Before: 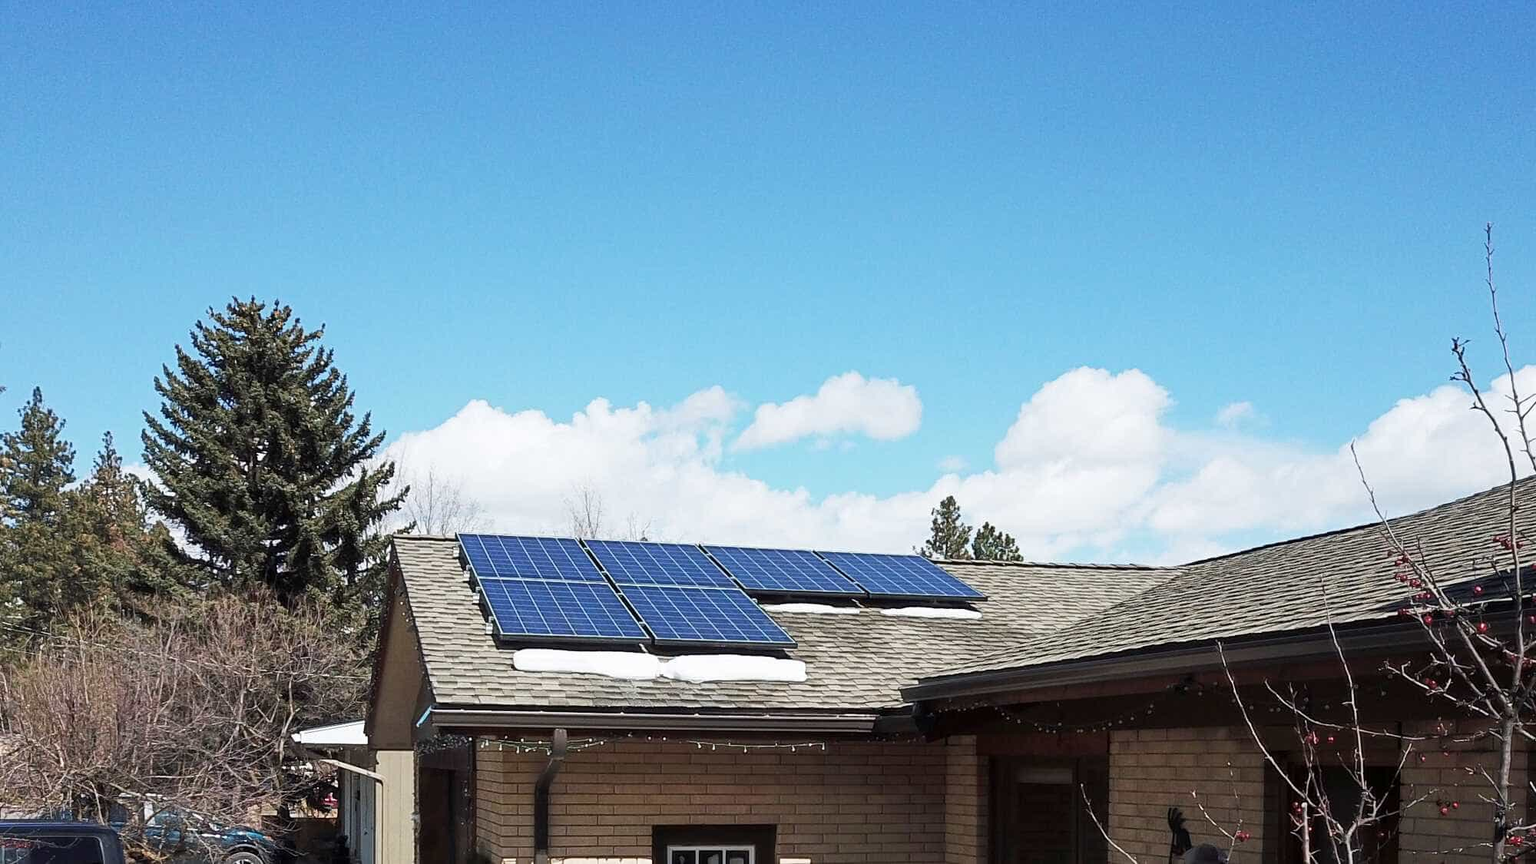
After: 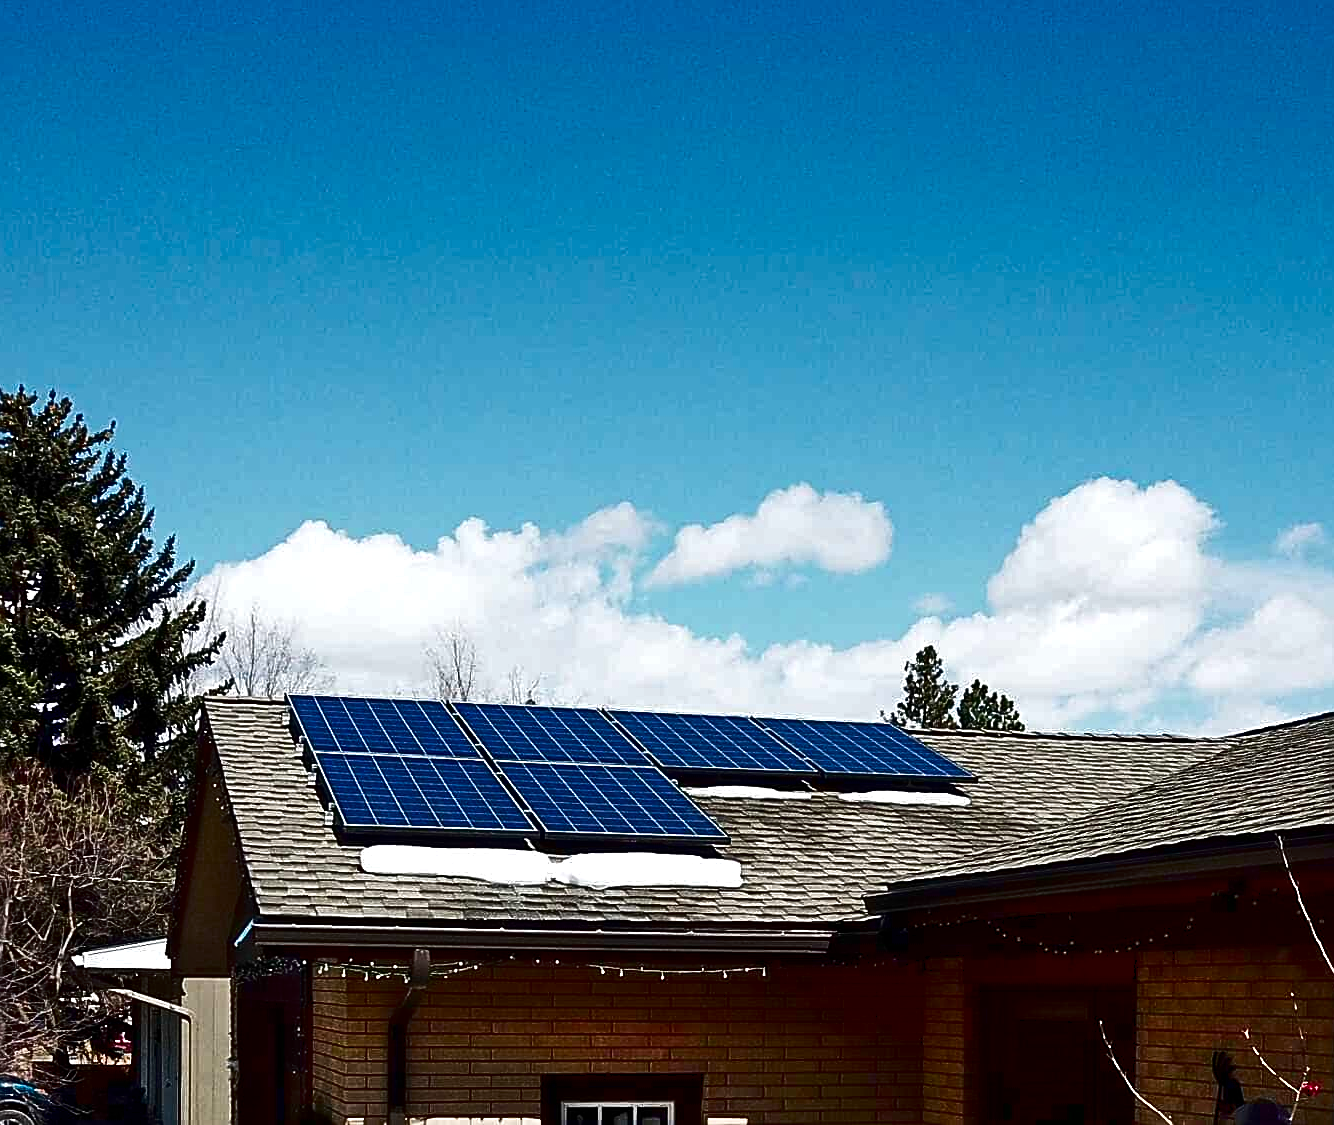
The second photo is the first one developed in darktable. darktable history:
crop and rotate: left 15.446%, right 17.836%
shadows and highlights: radius 44.78, white point adjustment 6.64, compress 79.65%, highlights color adjustment 78.42%, soften with gaussian
contrast brightness saturation: contrast 0.09, brightness -0.59, saturation 0.17
sharpen: on, module defaults
